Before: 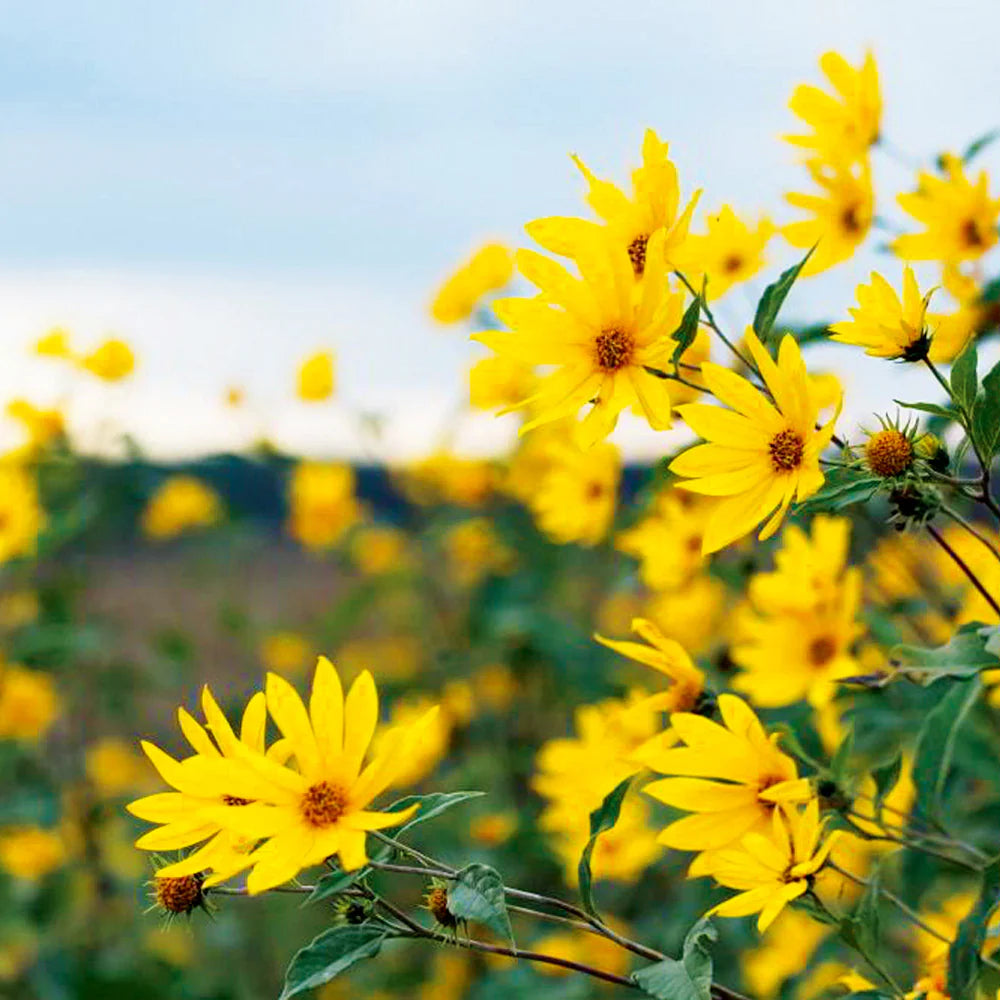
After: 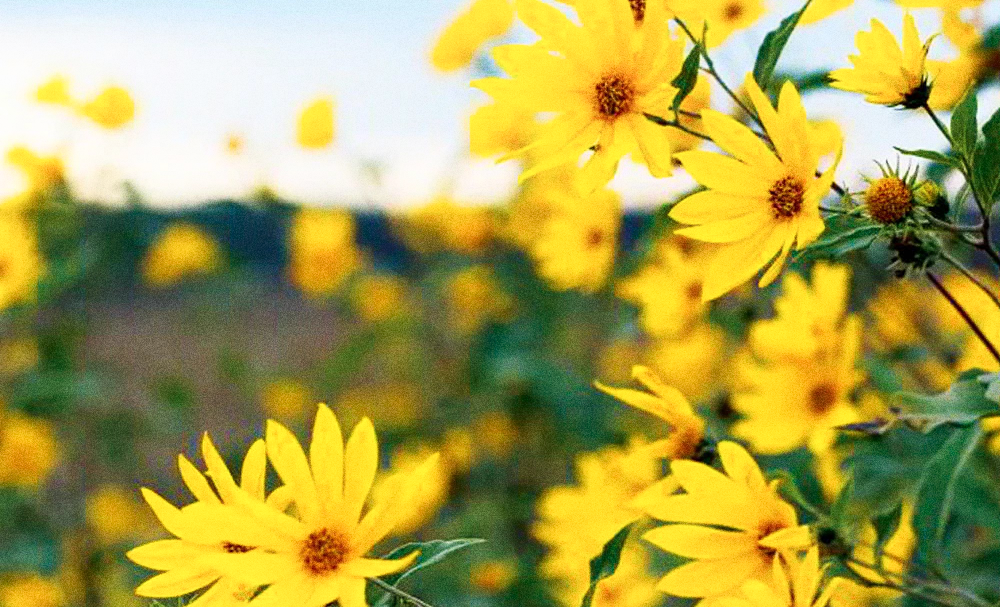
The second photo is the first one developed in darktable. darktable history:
grain: coarseness 0.09 ISO, strength 40%
crop and rotate: top 25.357%, bottom 13.942%
shadows and highlights: shadows 0, highlights 40
